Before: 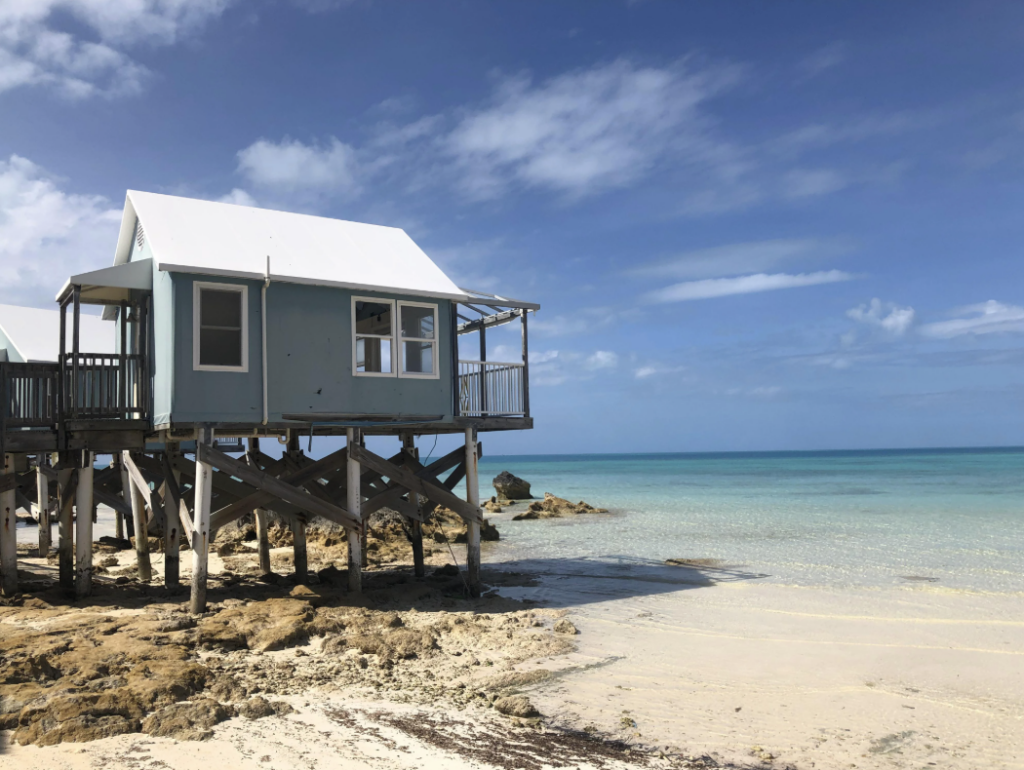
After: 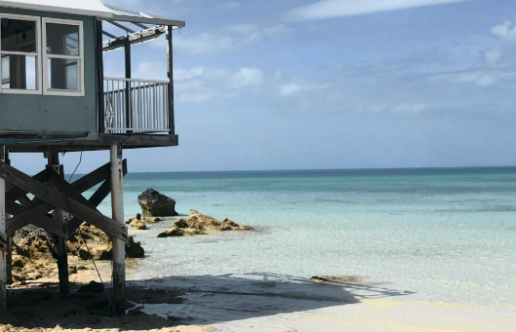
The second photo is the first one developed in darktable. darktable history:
tone curve: curves: ch0 [(0, 0.008) (0.081, 0.044) (0.177, 0.123) (0.283, 0.253) (0.416, 0.449) (0.495, 0.524) (0.661, 0.756) (0.796, 0.859) (1, 0.951)]; ch1 [(0, 0) (0.161, 0.092) (0.35, 0.33) (0.392, 0.392) (0.427, 0.426) (0.479, 0.472) (0.505, 0.5) (0.521, 0.524) (0.567, 0.556) (0.583, 0.588) (0.625, 0.627) (0.678, 0.733) (1, 1)]; ch2 [(0, 0) (0.346, 0.362) (0.404, 0.427) (0.502, 0.499) (0.531, 0.523) (0.544, 0.561) (0.58, 0.59) (0.629, 0.642) (0.717, 0.678) (1, 1)], color space Lab, independent channels, preserve colors none
crop: left 34.759%, top 36.836%, right 14.759%, bottom 19.951%
